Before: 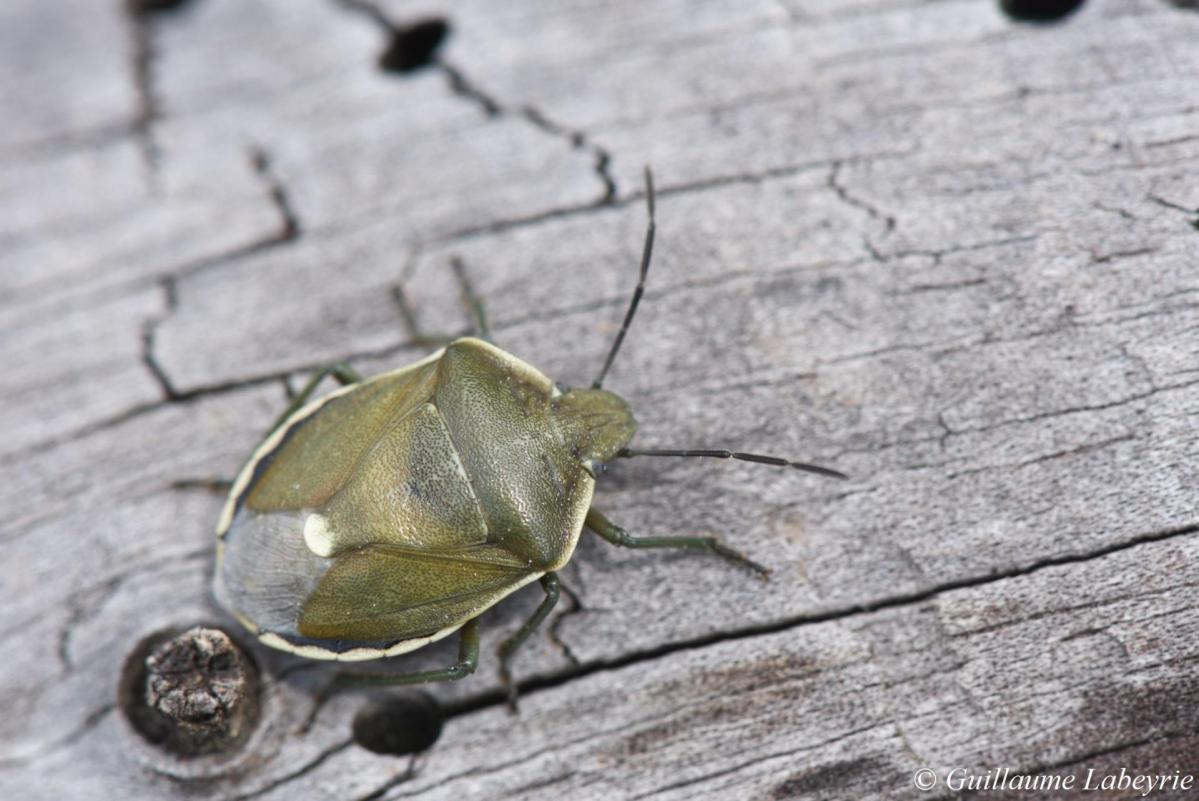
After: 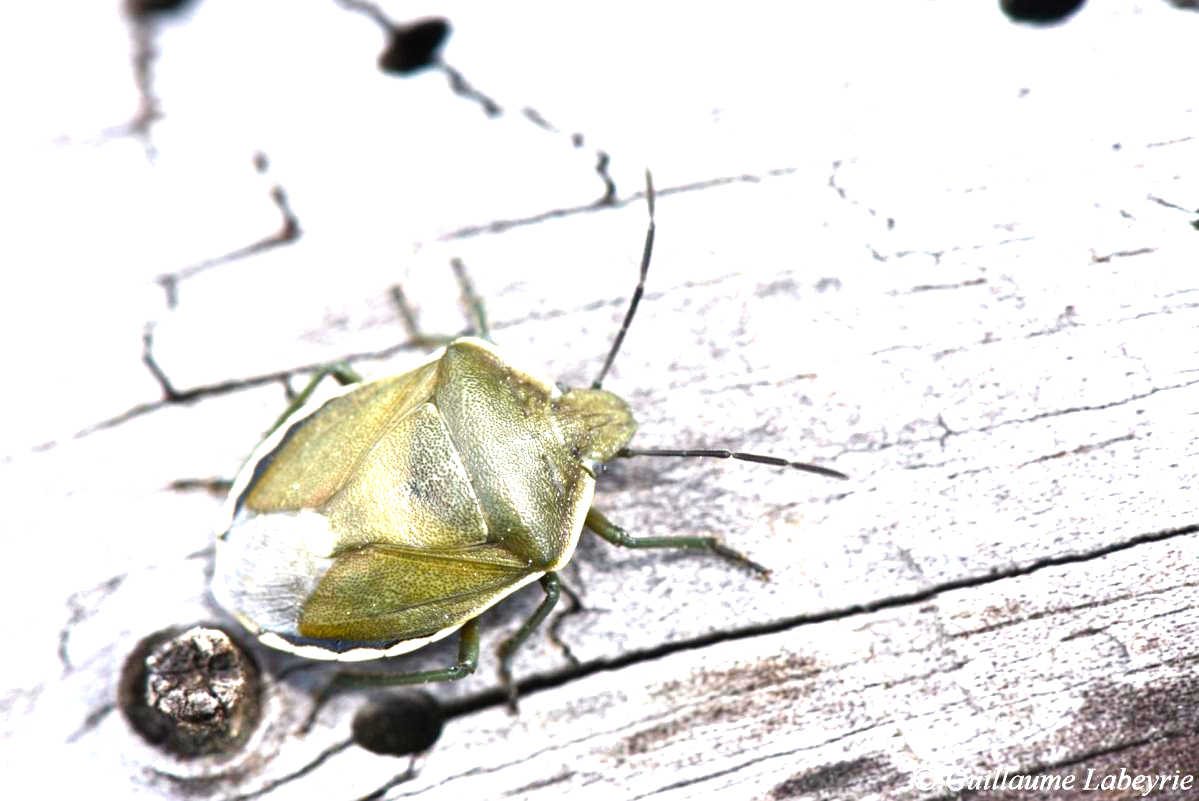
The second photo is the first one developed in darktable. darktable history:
levels: levels [0, 0.352, 0.703]
color balance rgb: shadows lift › luminance -20%, power › hue 72.24°, highlights gain › luminance 15%, global offset › hue 171.6°, perceptual saturation grading › highlights -30%, perceptual saturation grading › shadows 20%, global vibrance 30%, contrast 10%
